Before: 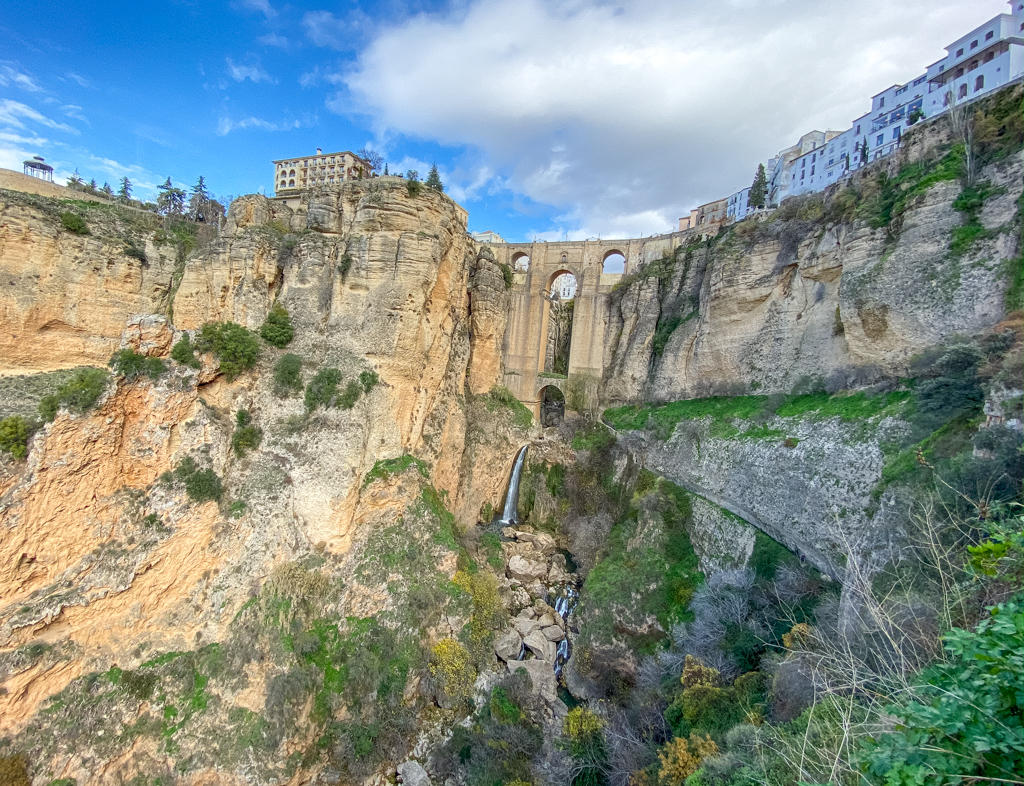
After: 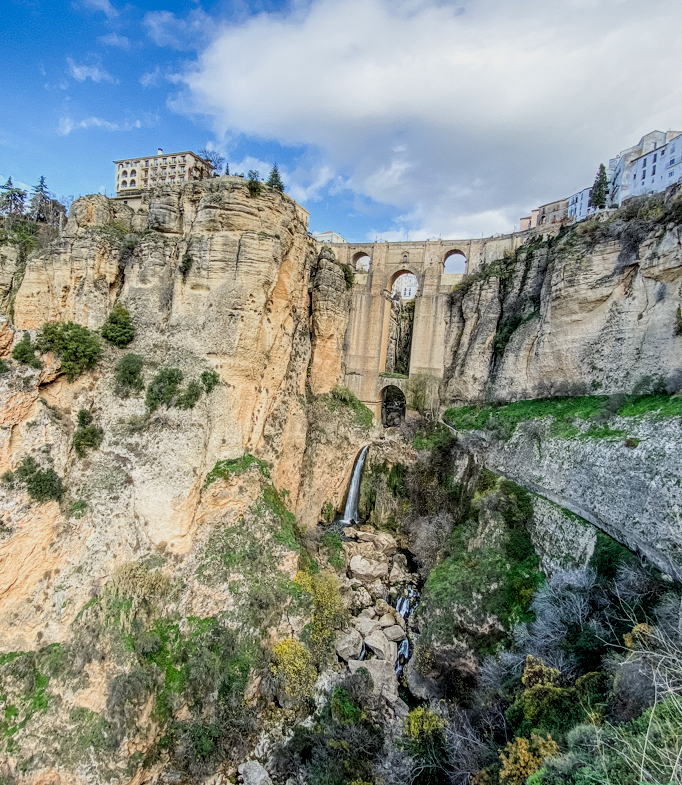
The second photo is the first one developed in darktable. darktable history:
crop and rotate: left 15.575%, right 17.794%
local contrast: on, module defaults
filmic rgb: black relative exposure -5.03 EV, white relative exposure 3.98 EV, hardness 2.89, contrast 1.297, highlights saturation mix -30.78%
